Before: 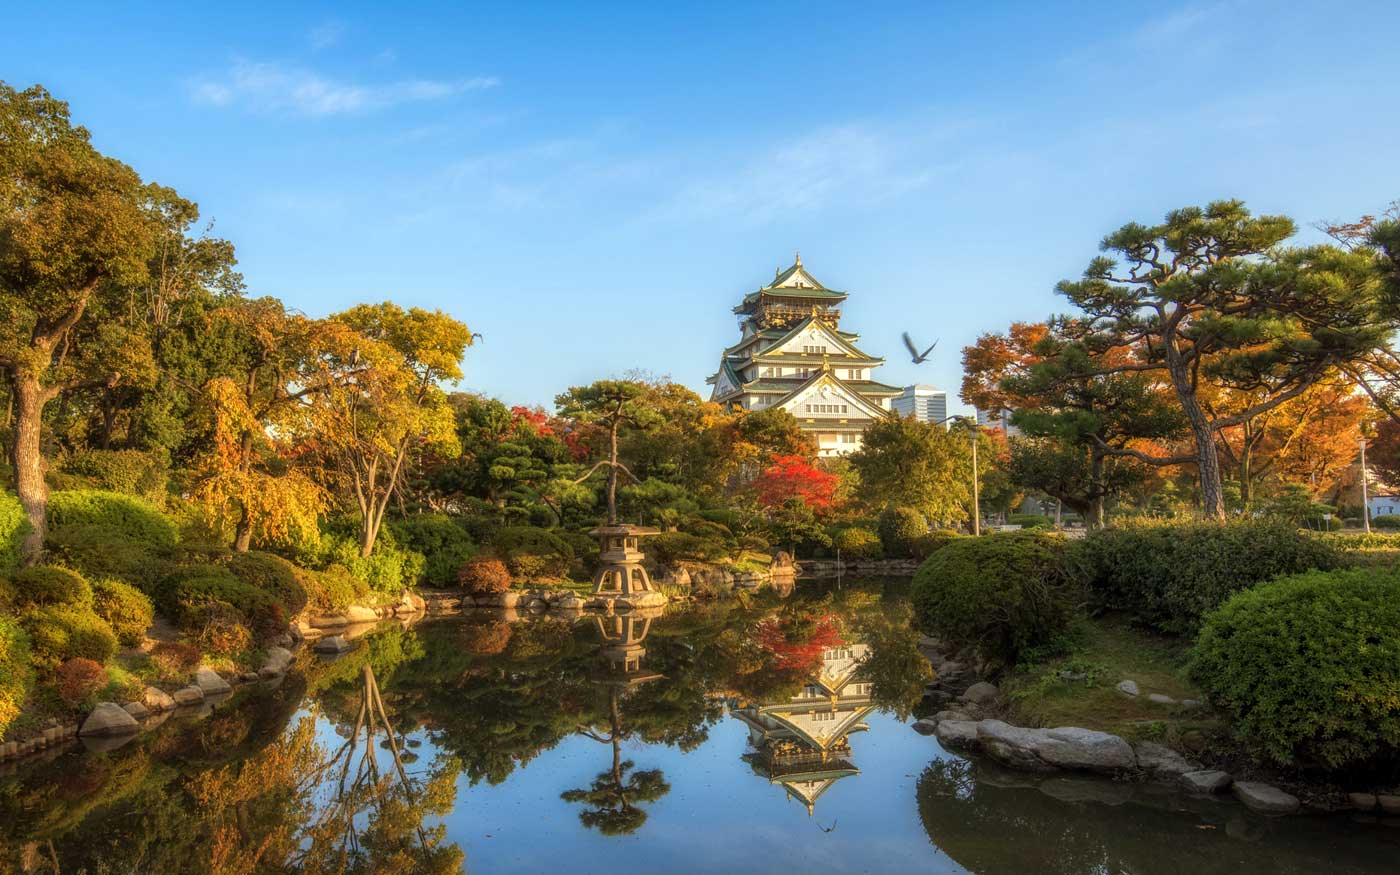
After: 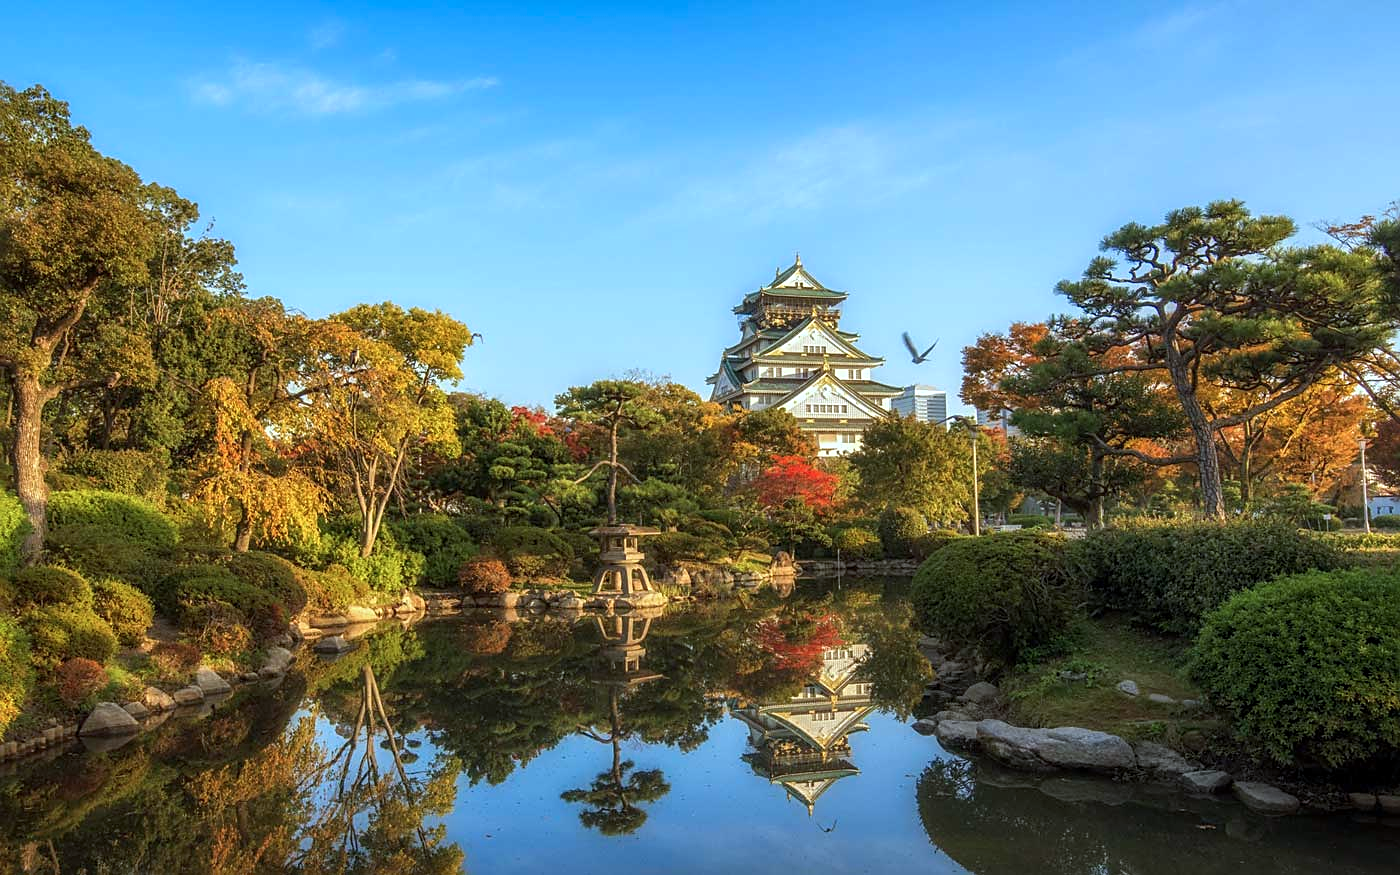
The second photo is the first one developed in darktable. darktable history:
sharpen: on, module defaults
color calibration: gray › normalize channels true, illuminant custom, x 0.368, y 0.373, temperature 4336.06 K, gamut compression 0.02
